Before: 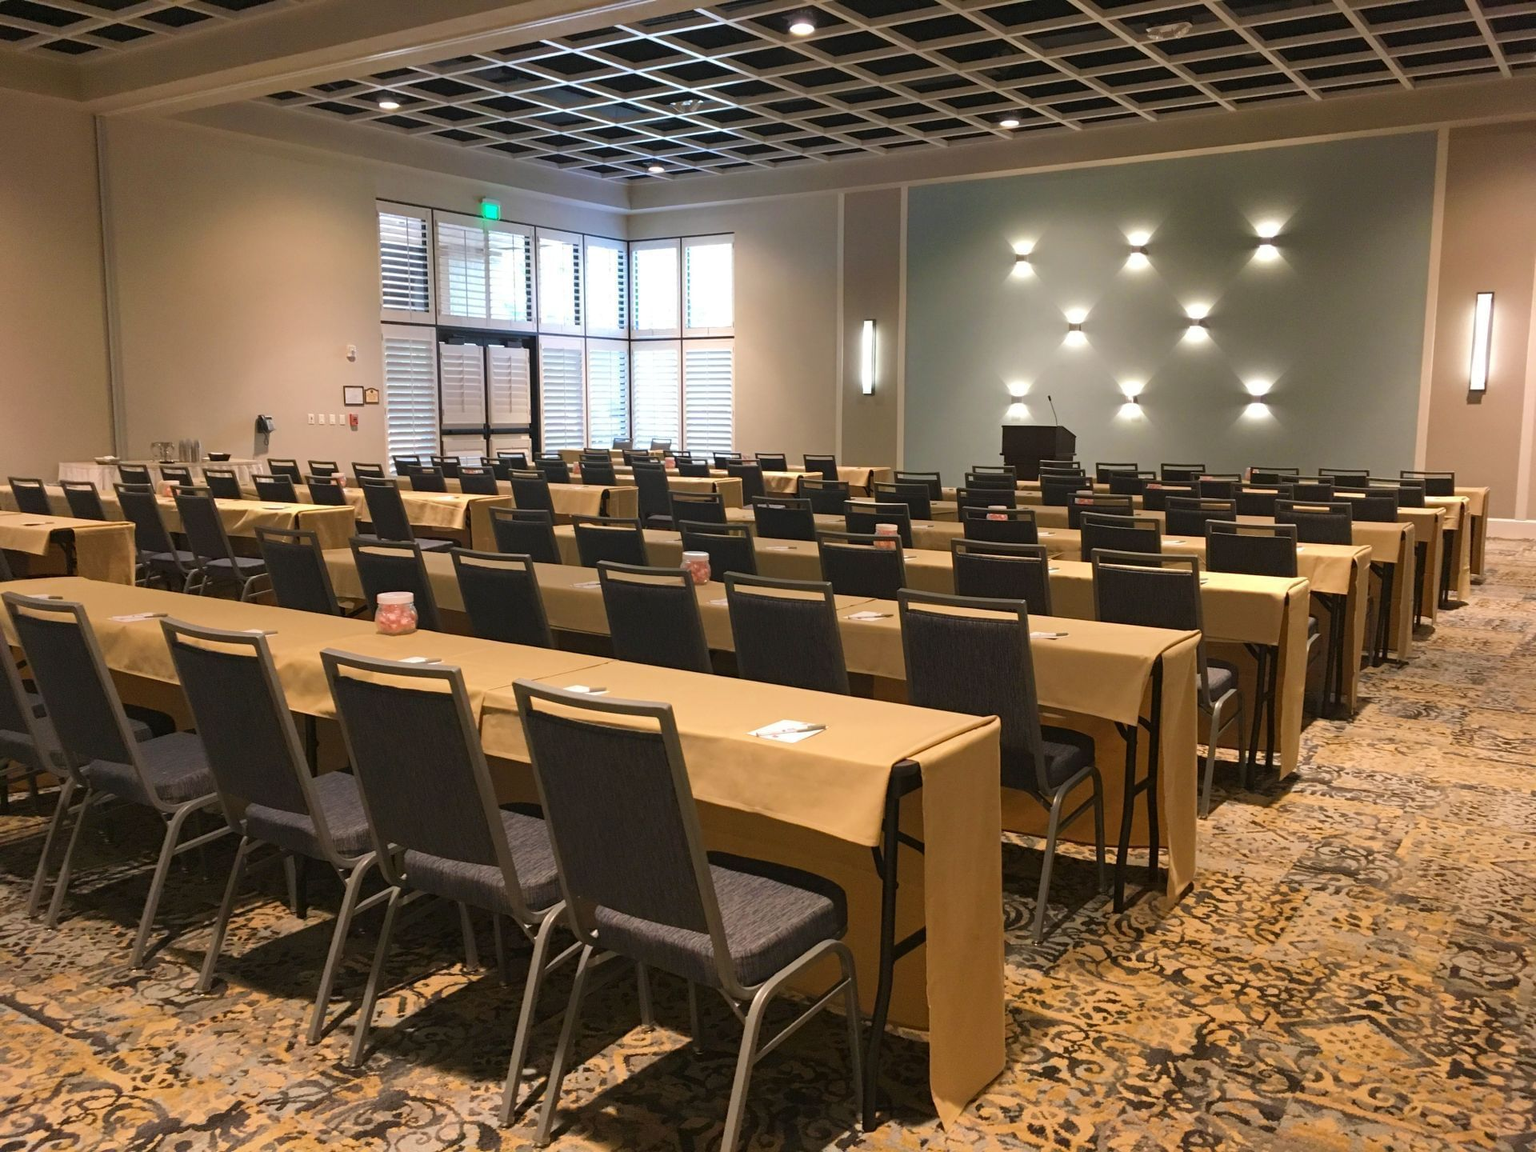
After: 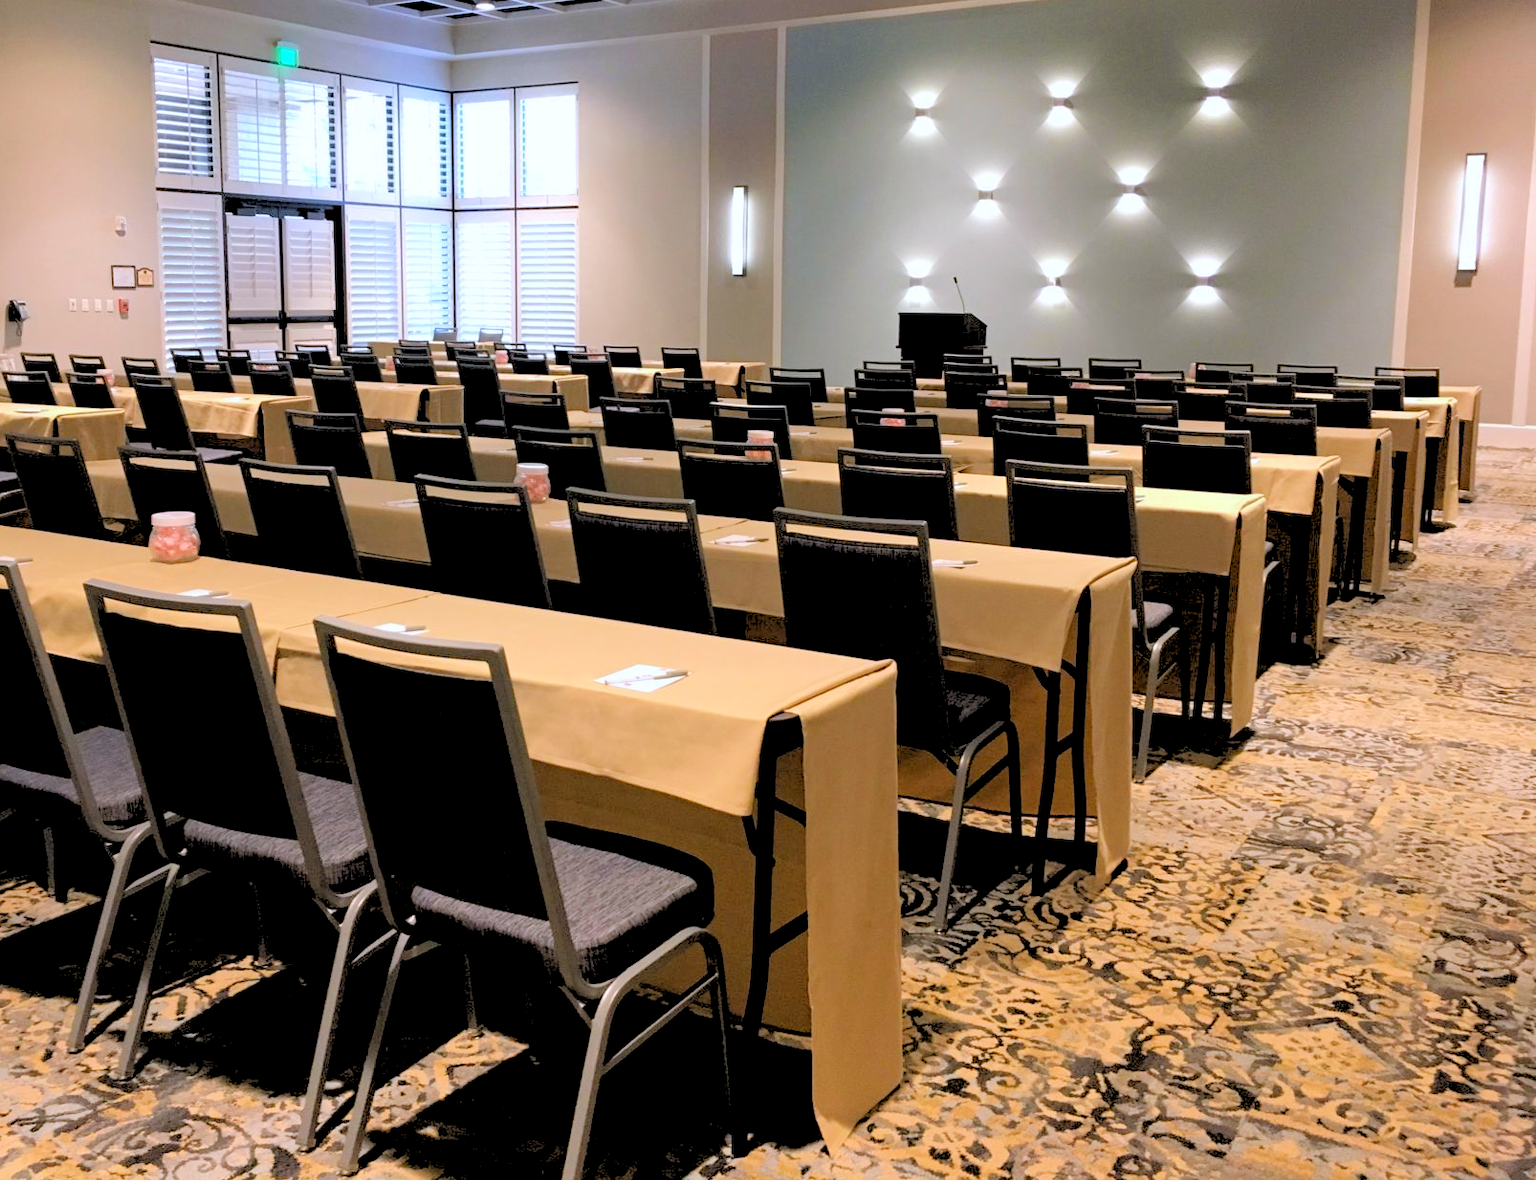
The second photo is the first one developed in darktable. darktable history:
exposure: black level correction 0.001, compensate highlight preservation false
white balance: red 0.967, blue 1.119, emerald 0.756
rgb levels: levels [[0.027, 0.429, 0.996], [0, 0.5, 1], [0, 0.5, 1]]
crop: left 16.315%, top 14.246%
